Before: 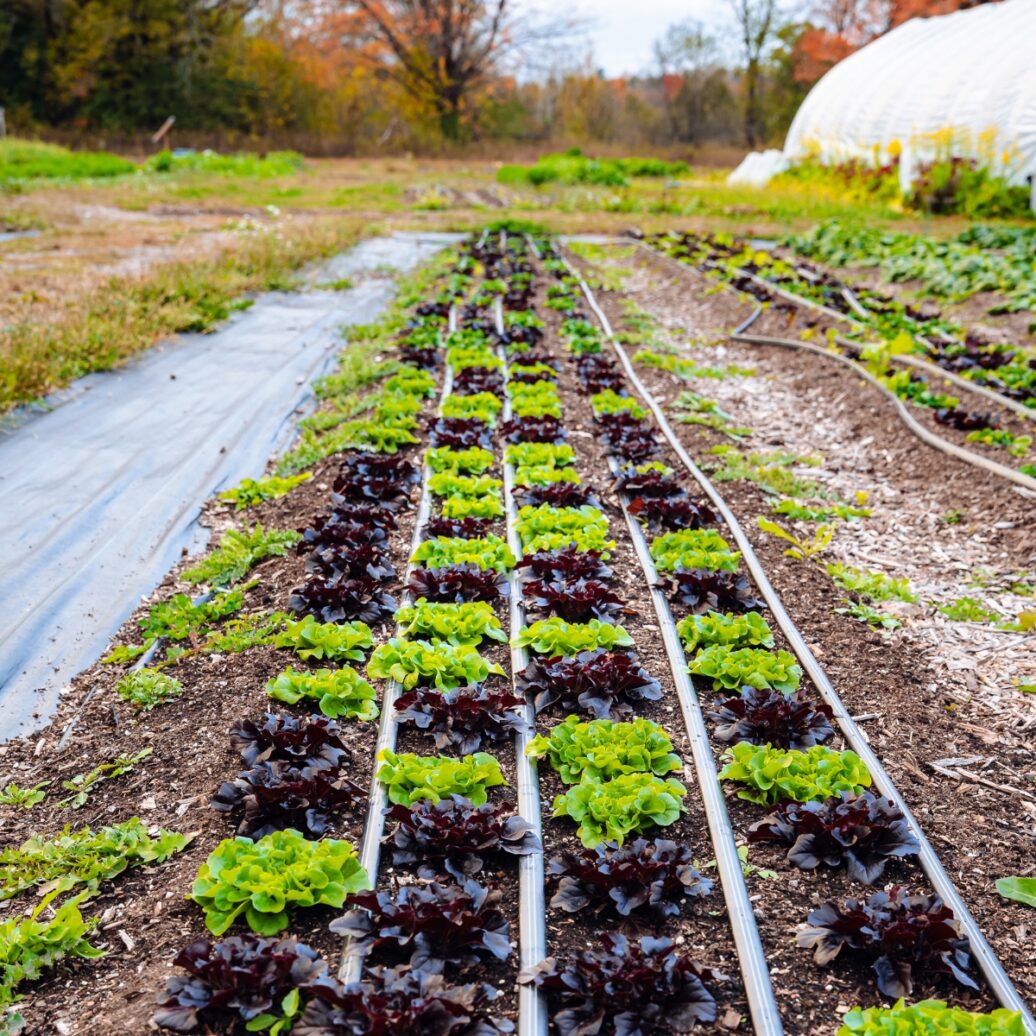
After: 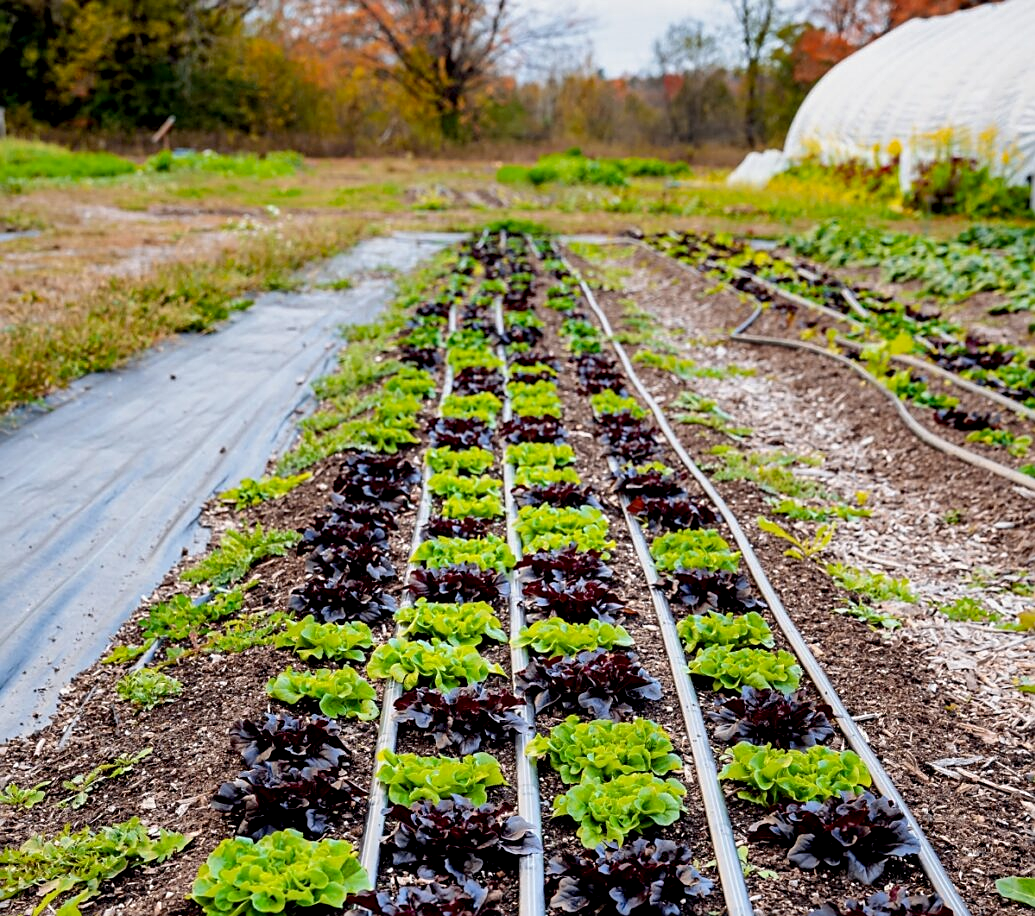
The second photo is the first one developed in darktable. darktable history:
crop and rotate: top 0%, bottom 11.487%
exposure: black level correction 0.009, exposure -0.164 EV, compensate highlight preservation false
shadows and highlights: highlights color adjustment 49.61%, soften with gaussian
sharpen: amount 0.495
